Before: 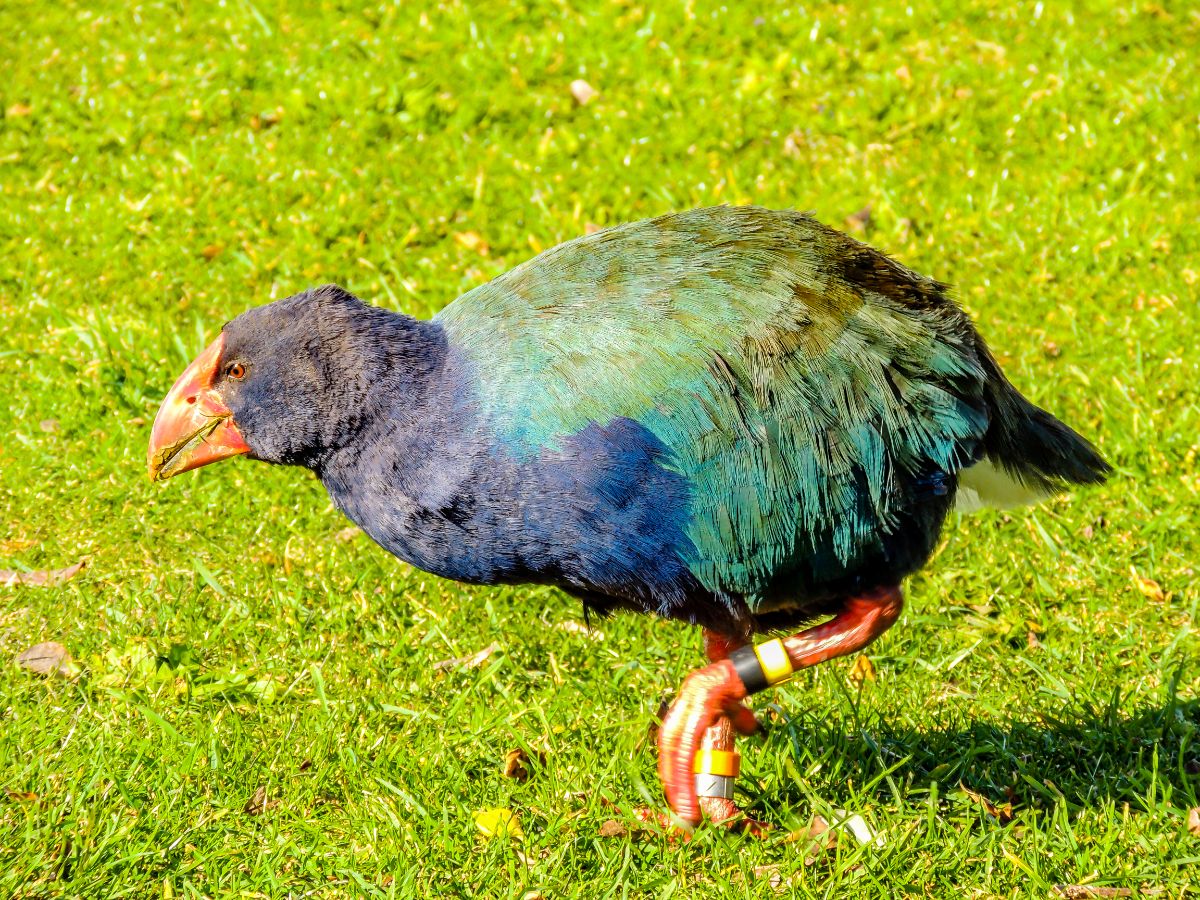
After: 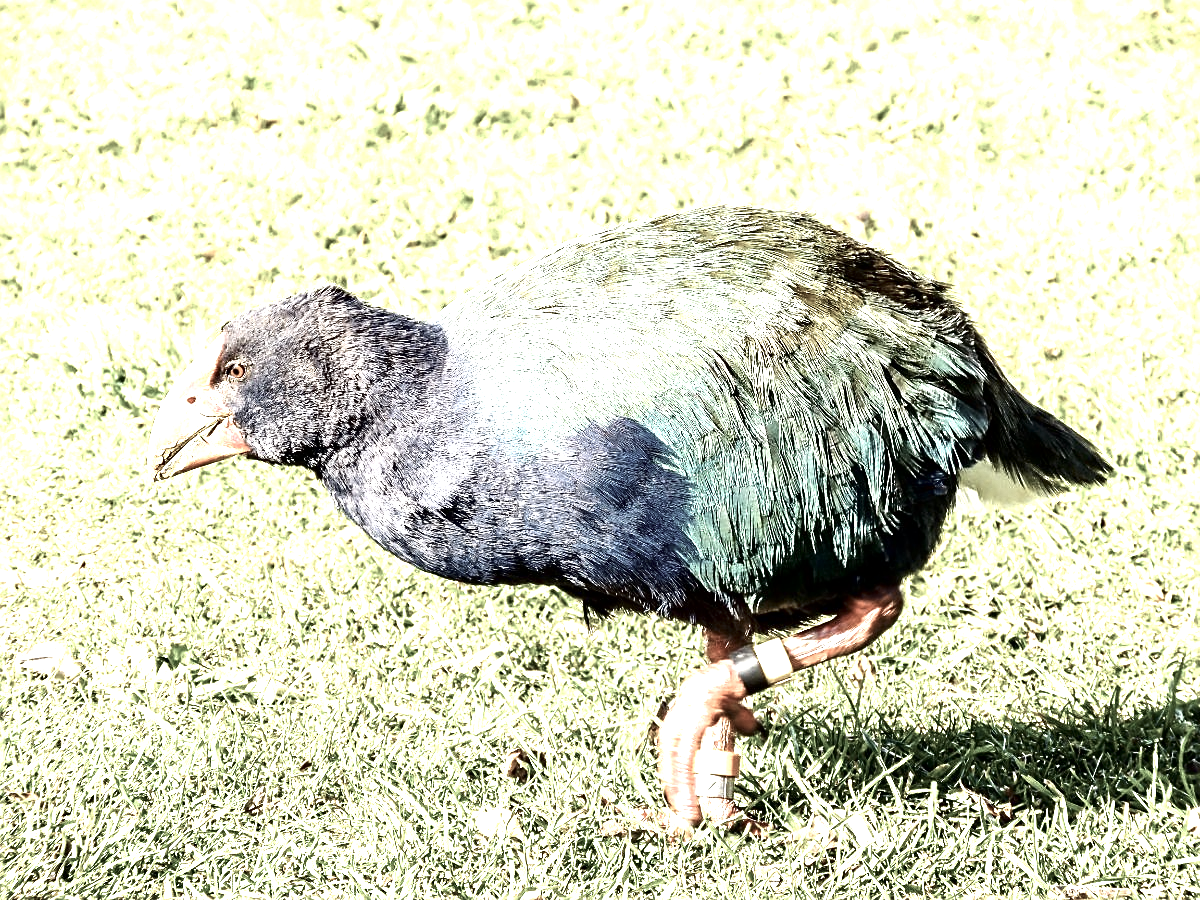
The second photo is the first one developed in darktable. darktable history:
exposure: exposure 1.483 EV, compensate highlight preservation false
contrast brightness saturation: contrast 0.102, brightness -0.265, saturation 0.137
sharpen: amount 0.497
color correction: highlights b* -0.007, saturation 0.316
